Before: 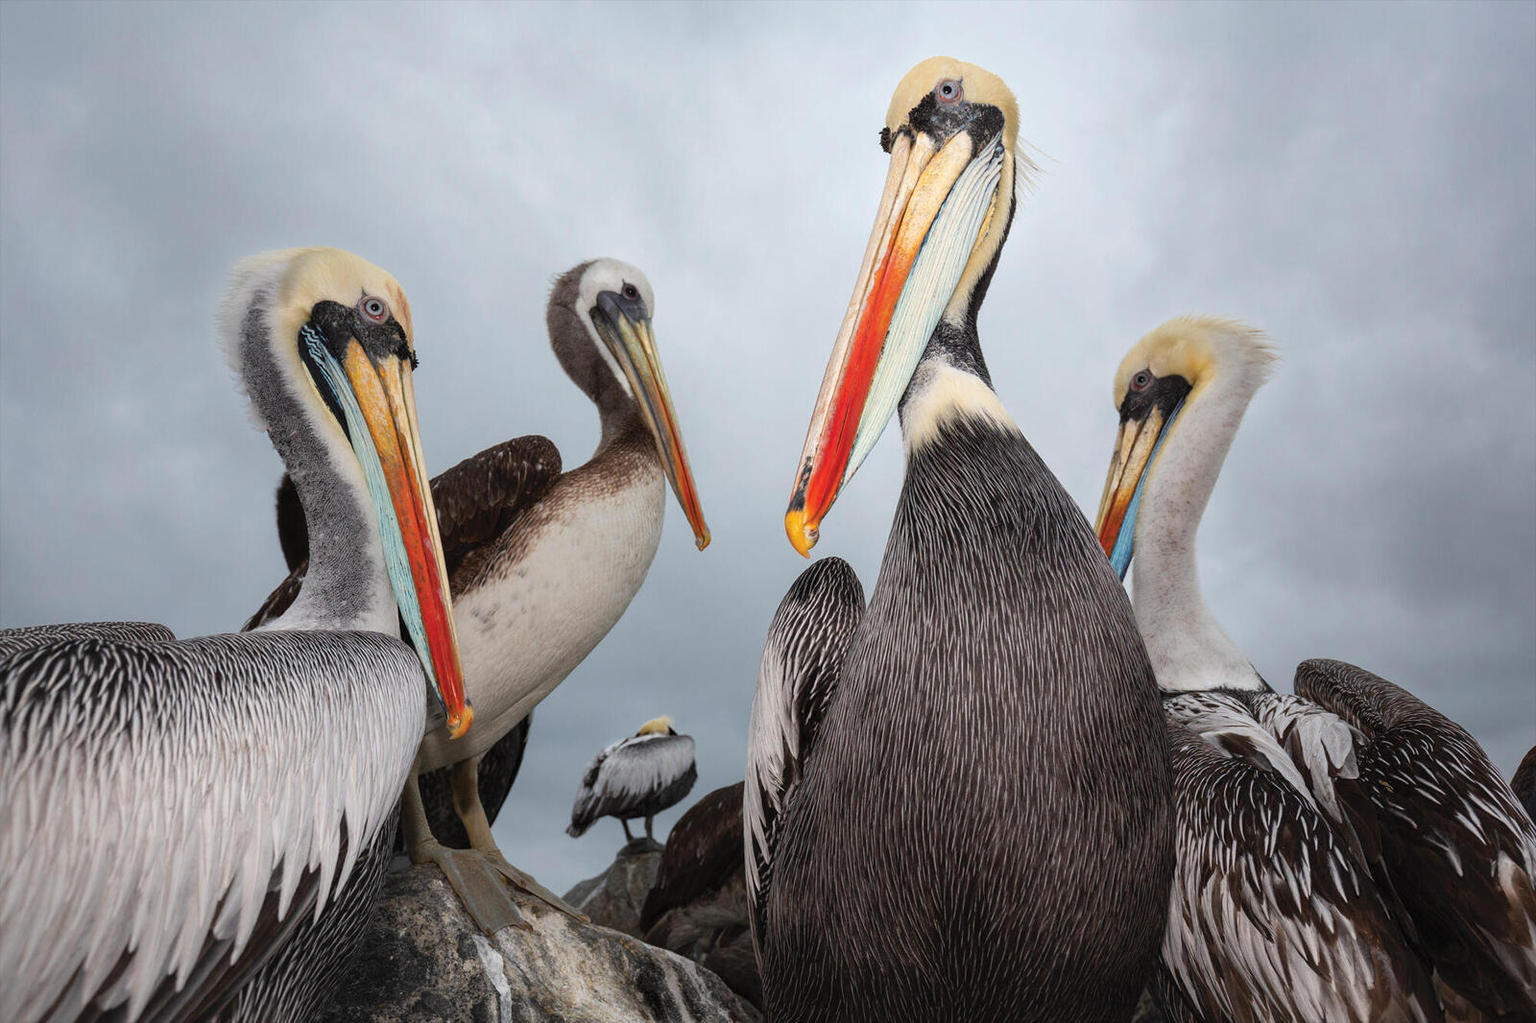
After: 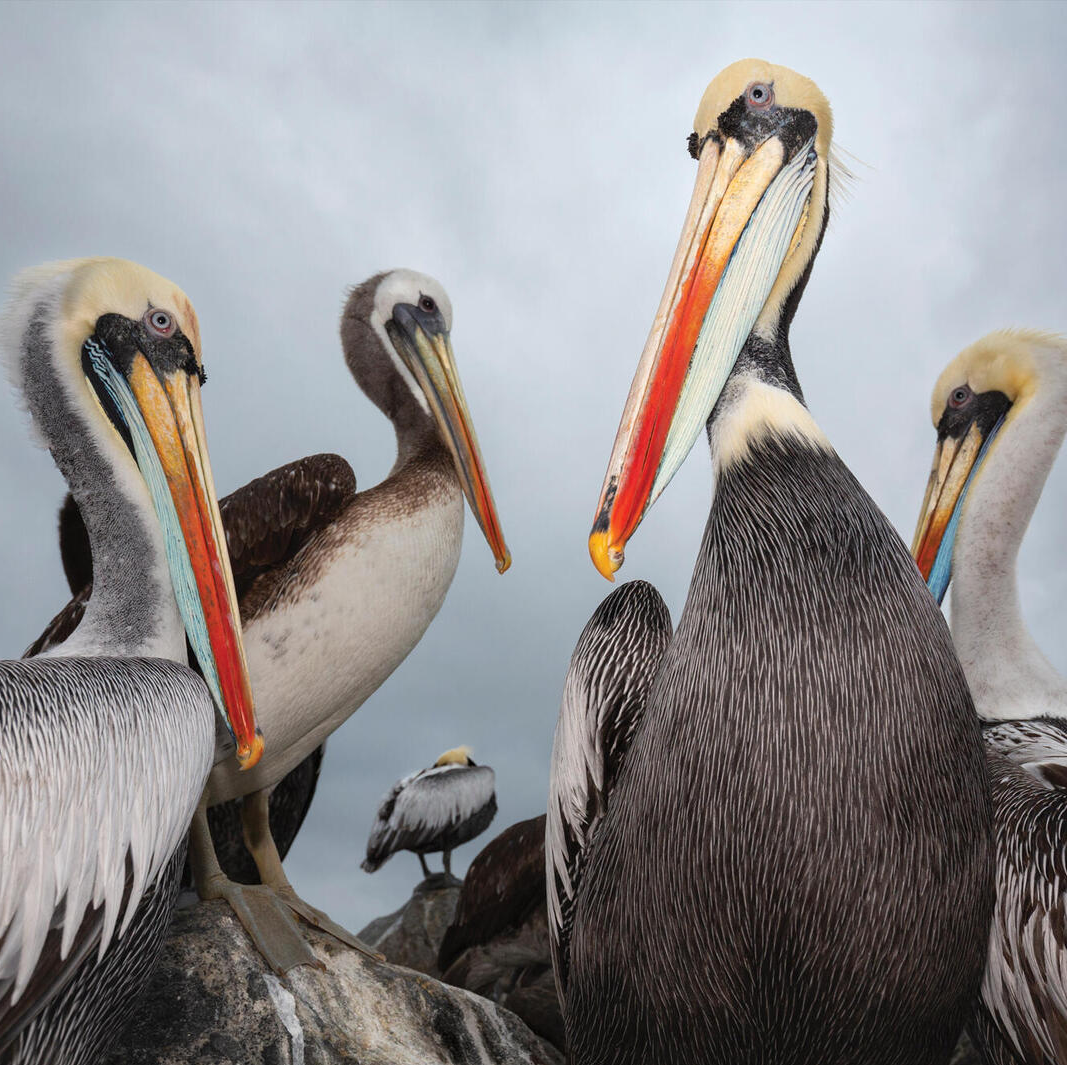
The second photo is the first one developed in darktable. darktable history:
crop and rotate: left 14.343%, right 18.942%
